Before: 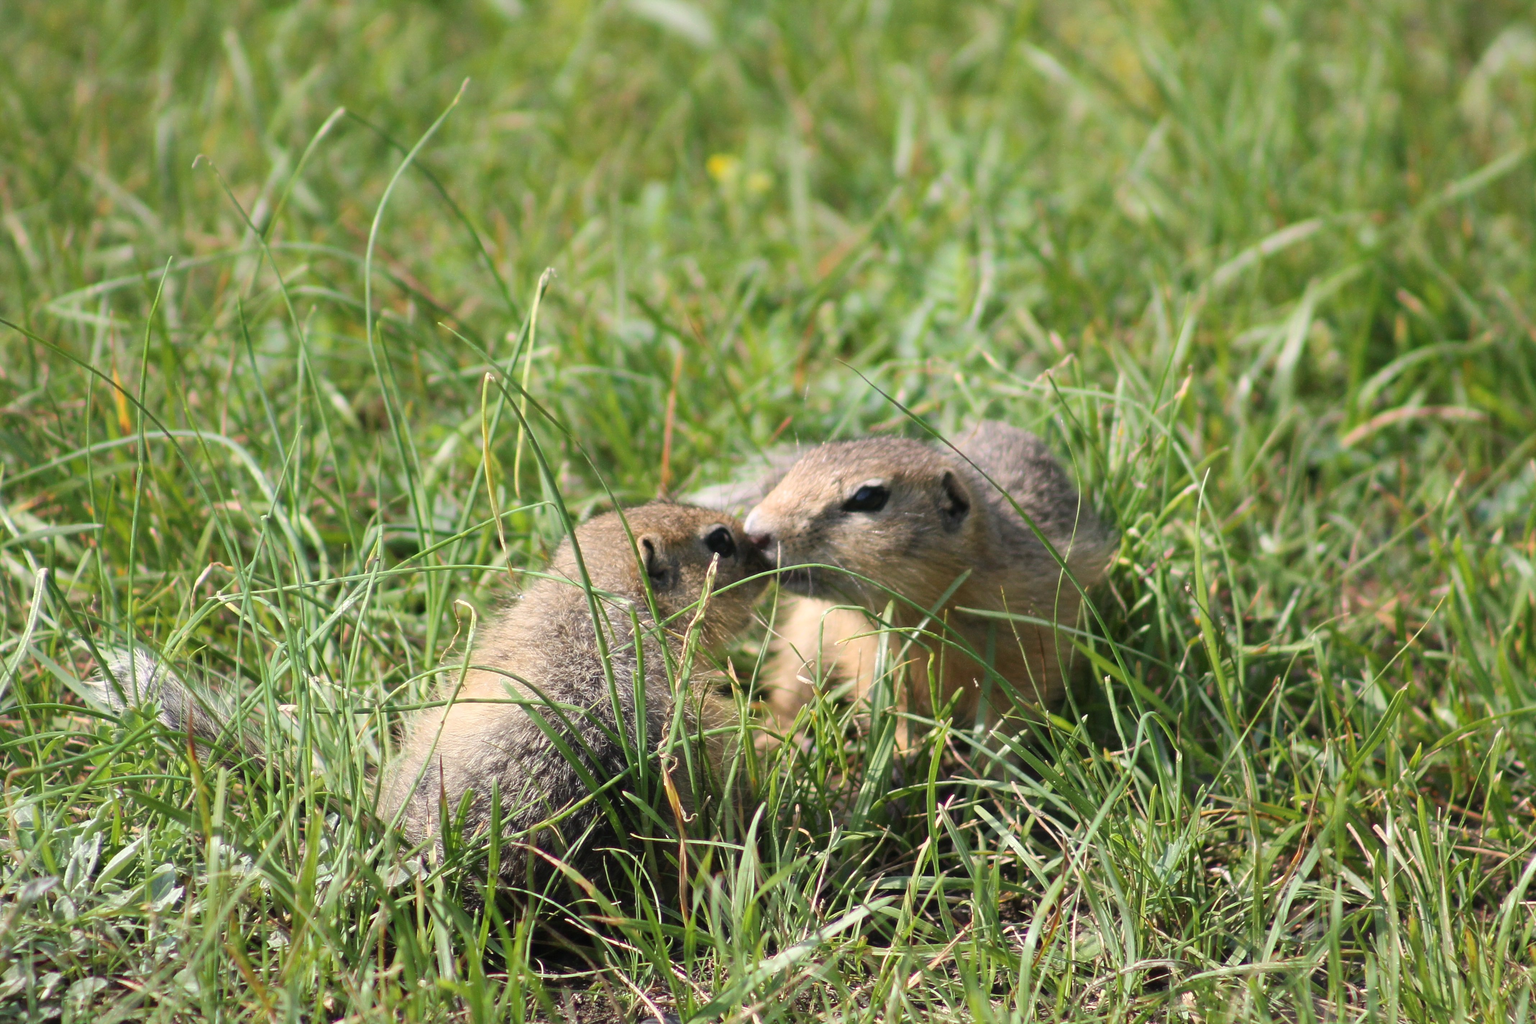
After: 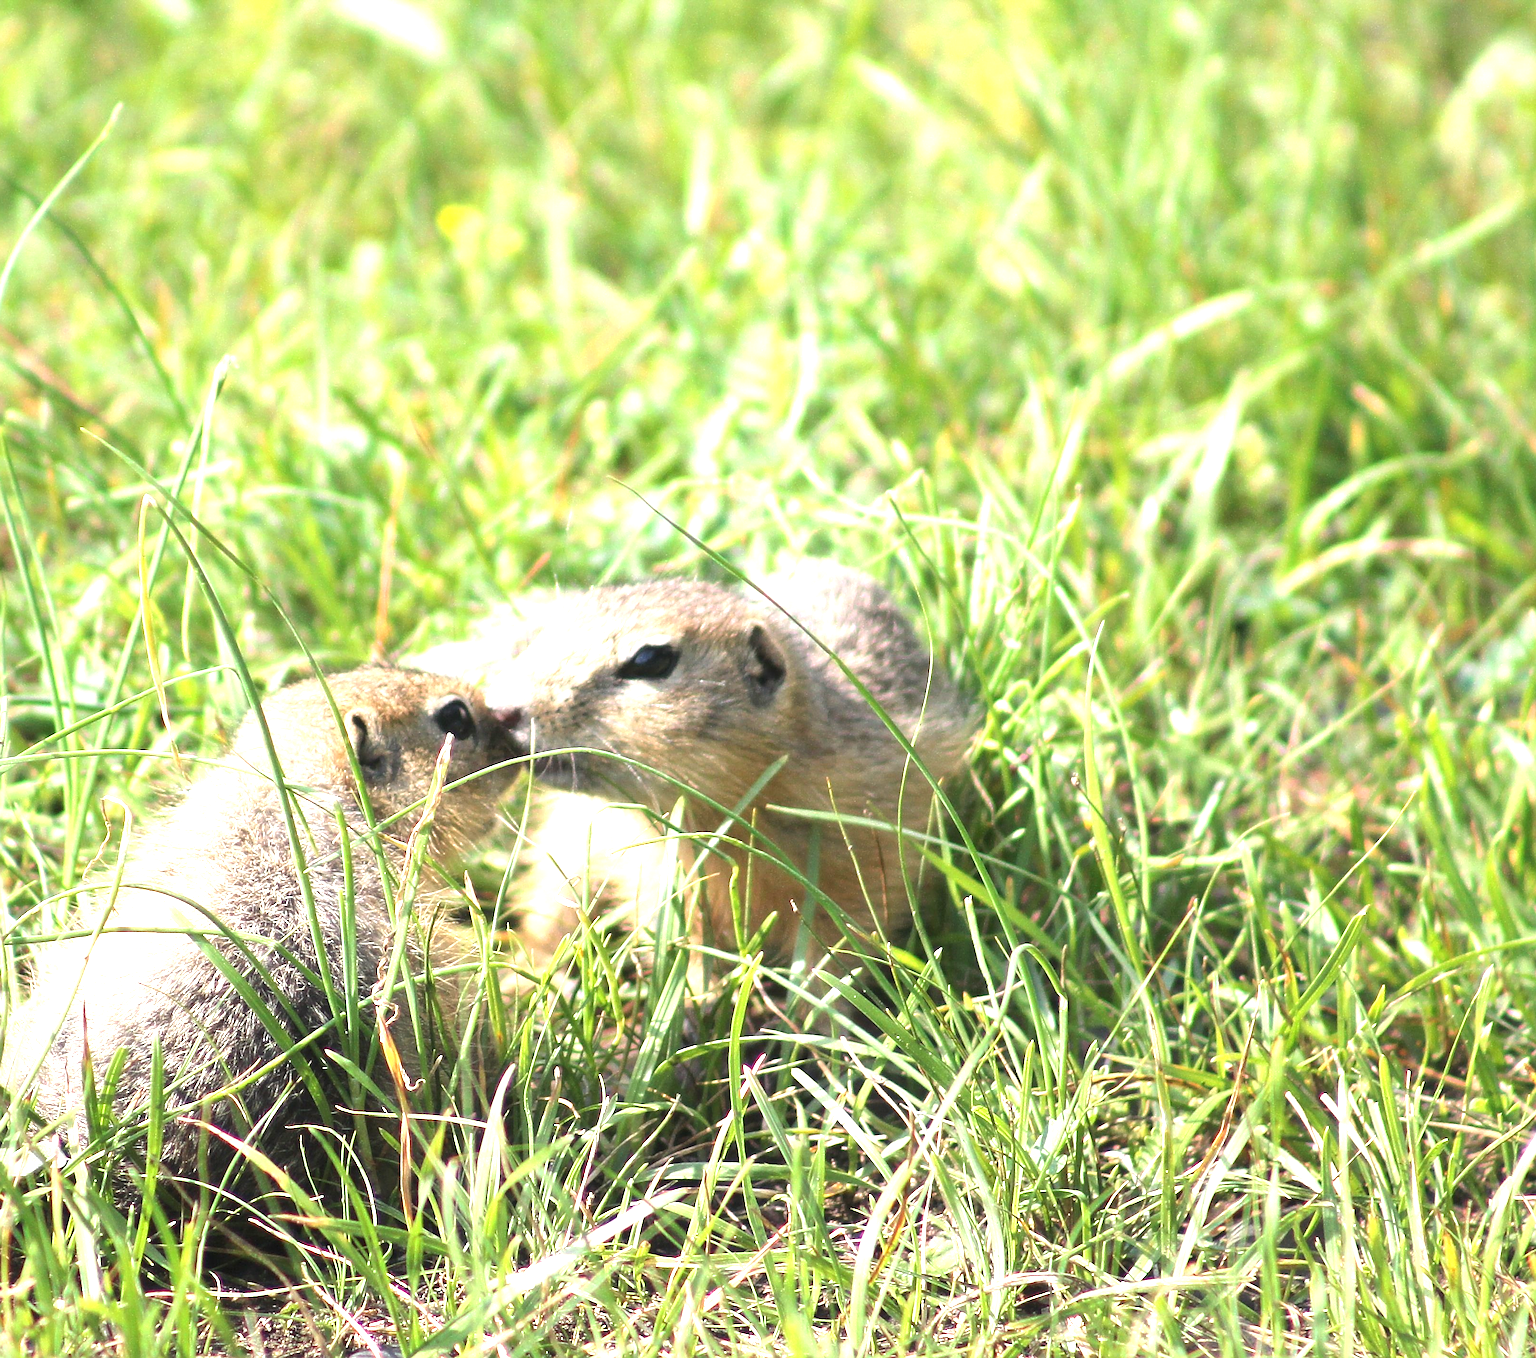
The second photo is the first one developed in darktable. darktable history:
exposure: black level correction 0, exposure 1.45 EV, compensate exposure bias true, compensate highlight preservation false
crop and rotate: left 24.6%
sharpen: on, module defaults
